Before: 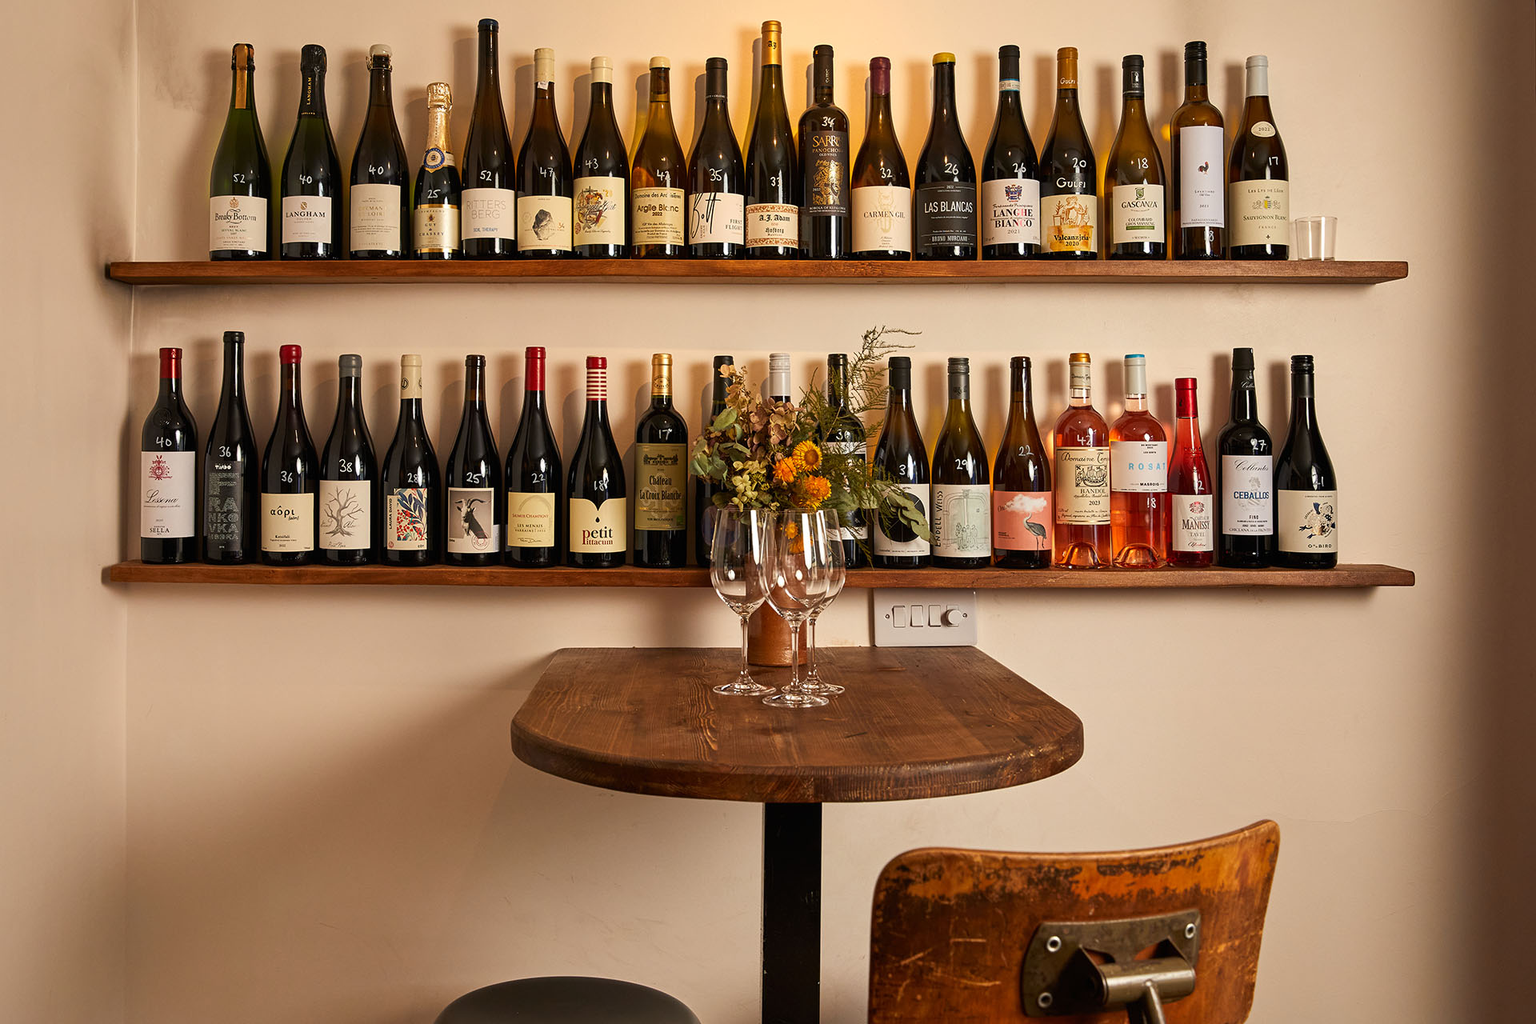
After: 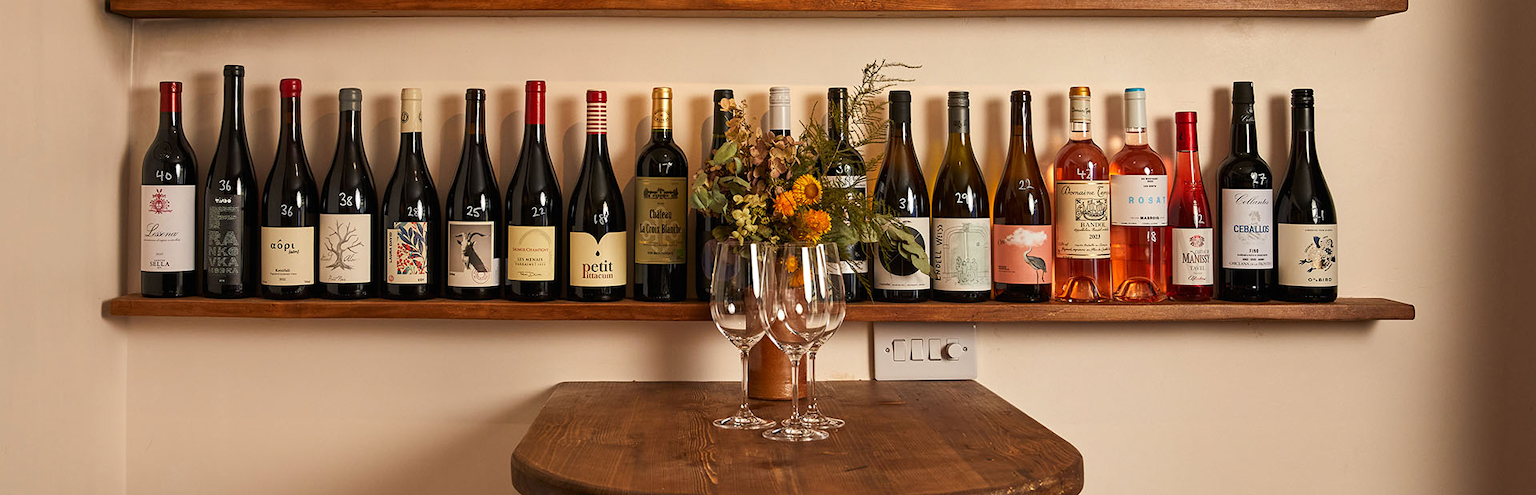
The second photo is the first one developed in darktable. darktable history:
tone equalizer: on, module defaults
crop and rotate: top 26.056%, bottom 25.543%
